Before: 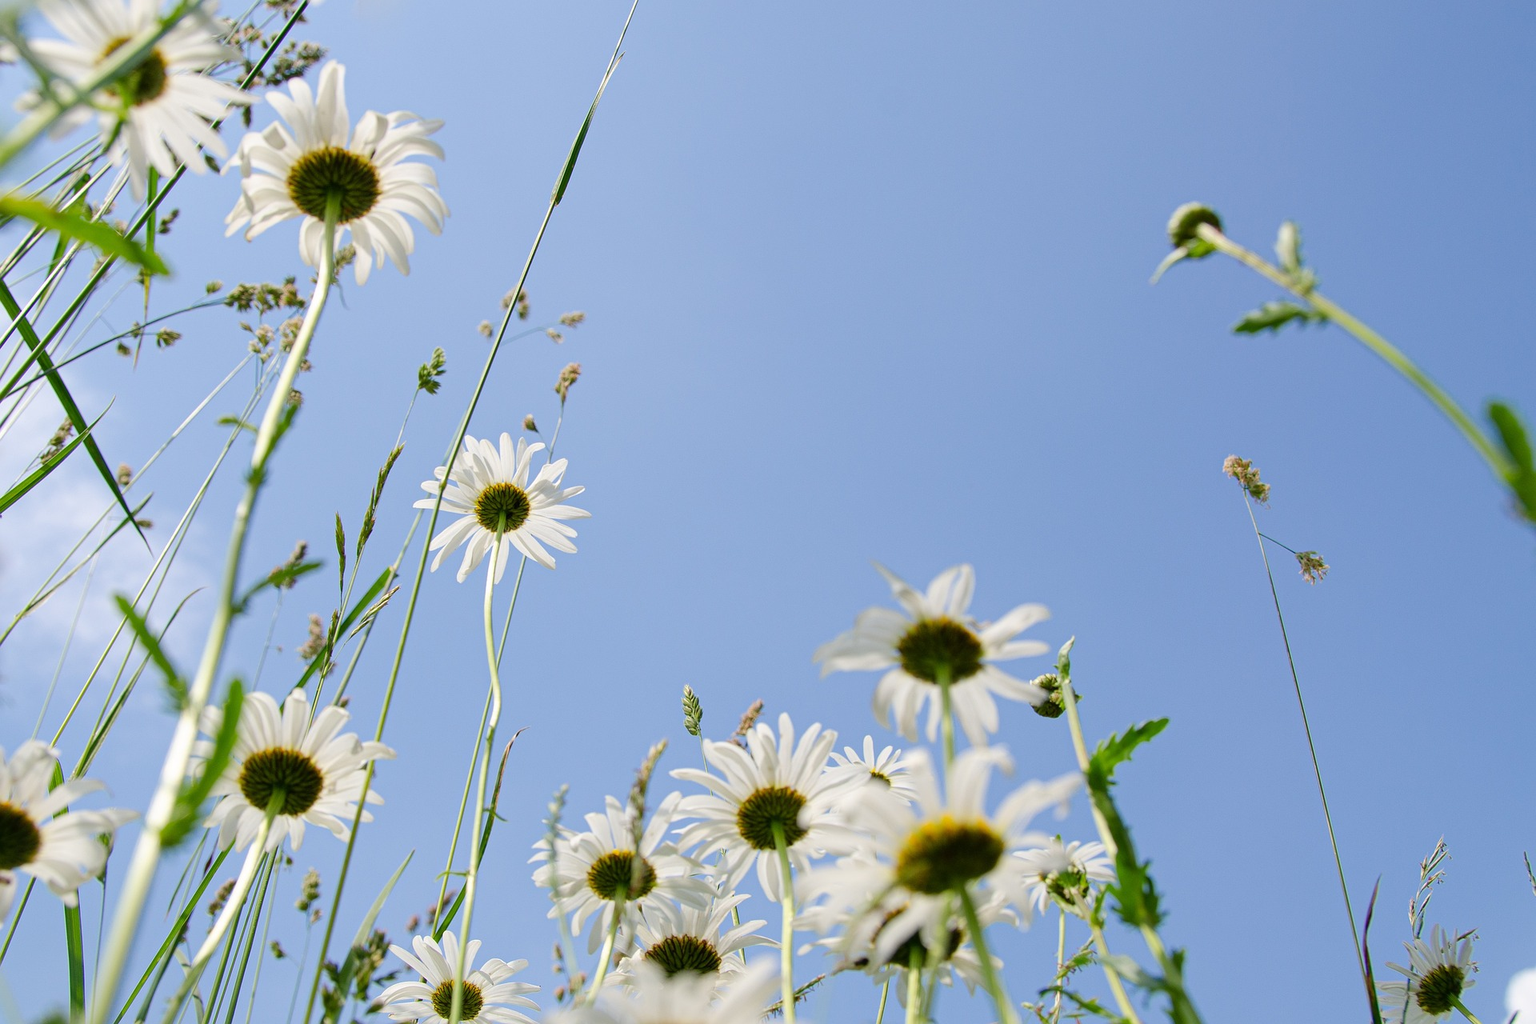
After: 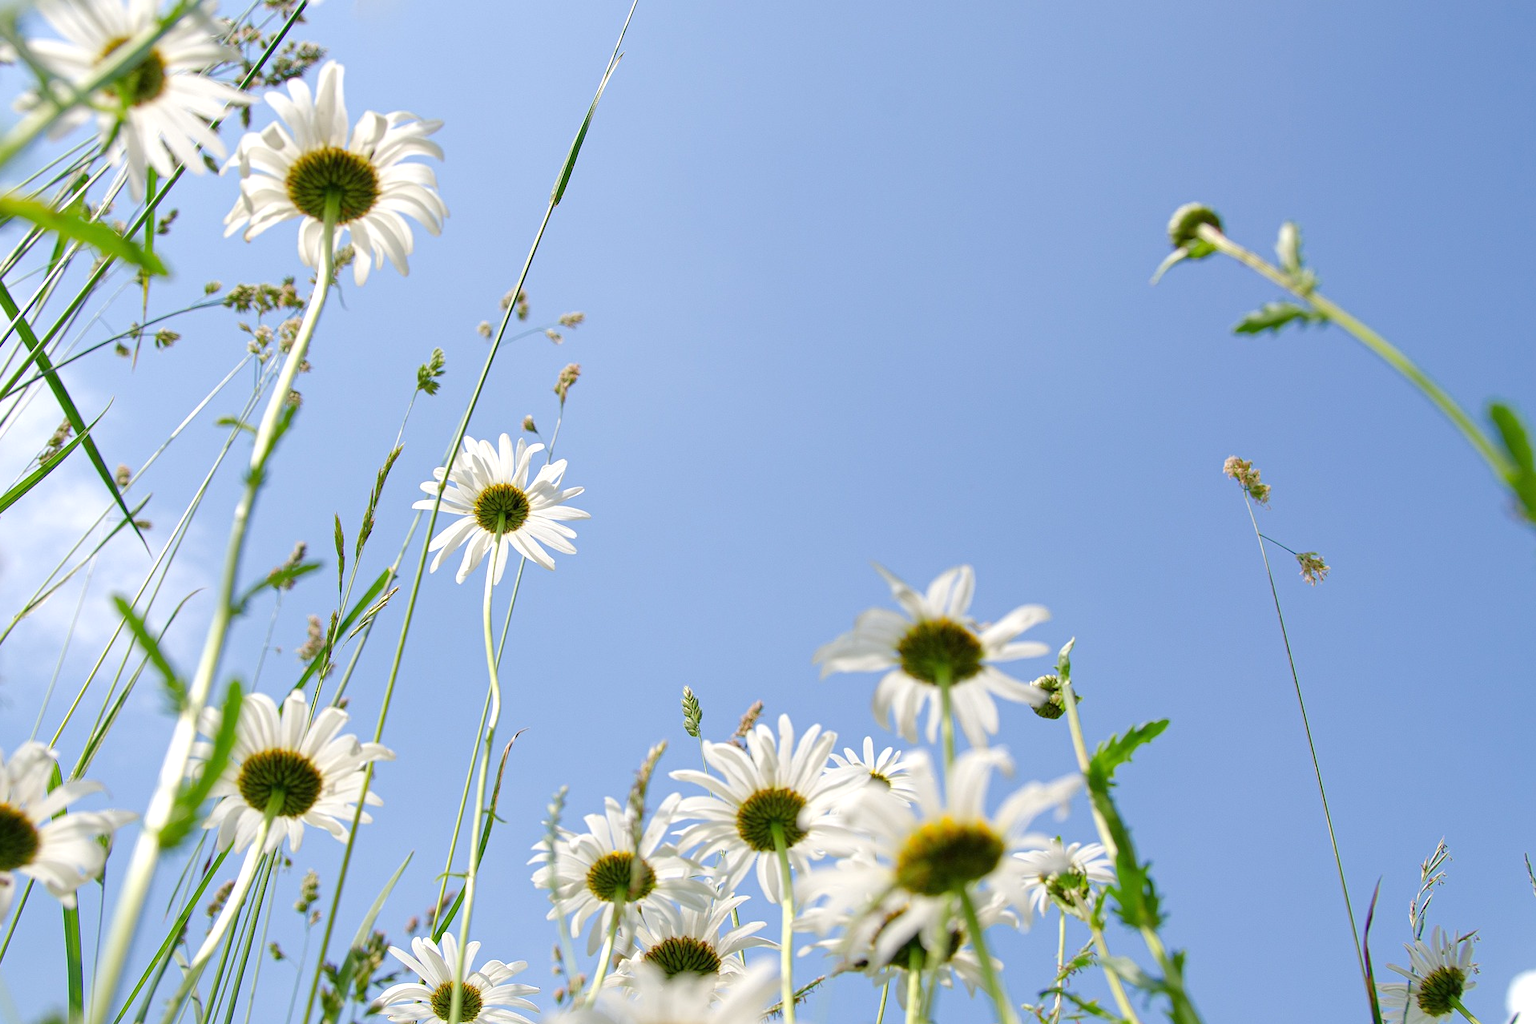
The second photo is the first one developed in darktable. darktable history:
exposure: exposure 0.603 EV, compensate exposure bias true, compensate highlight preservation false
crop and rotate: left 0.15%, bottom 0.009%
tone equalizer: -8 EV 0.271 EV, -7 EV 0.41 EV, -6 EV 0.4 EV, -5 EV 0.25 EV, -3 EV -0.278 EV, -2 EV -0.421 EV, -1 EV -0.405 EV, +0 EV -0.224 EV, edges refinement/feathering 500, mask exposure compensation -1.57 EV, preserve details no
